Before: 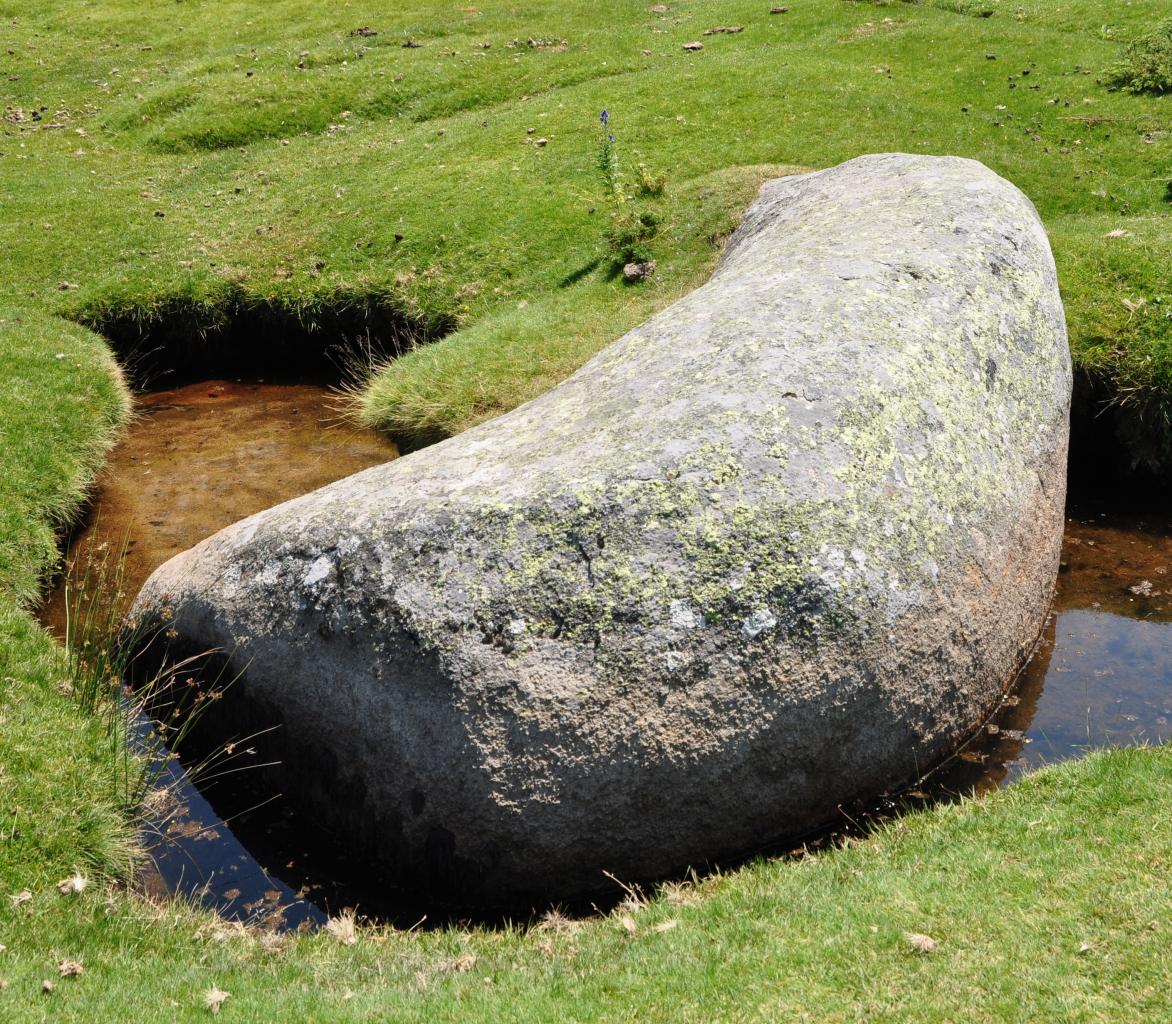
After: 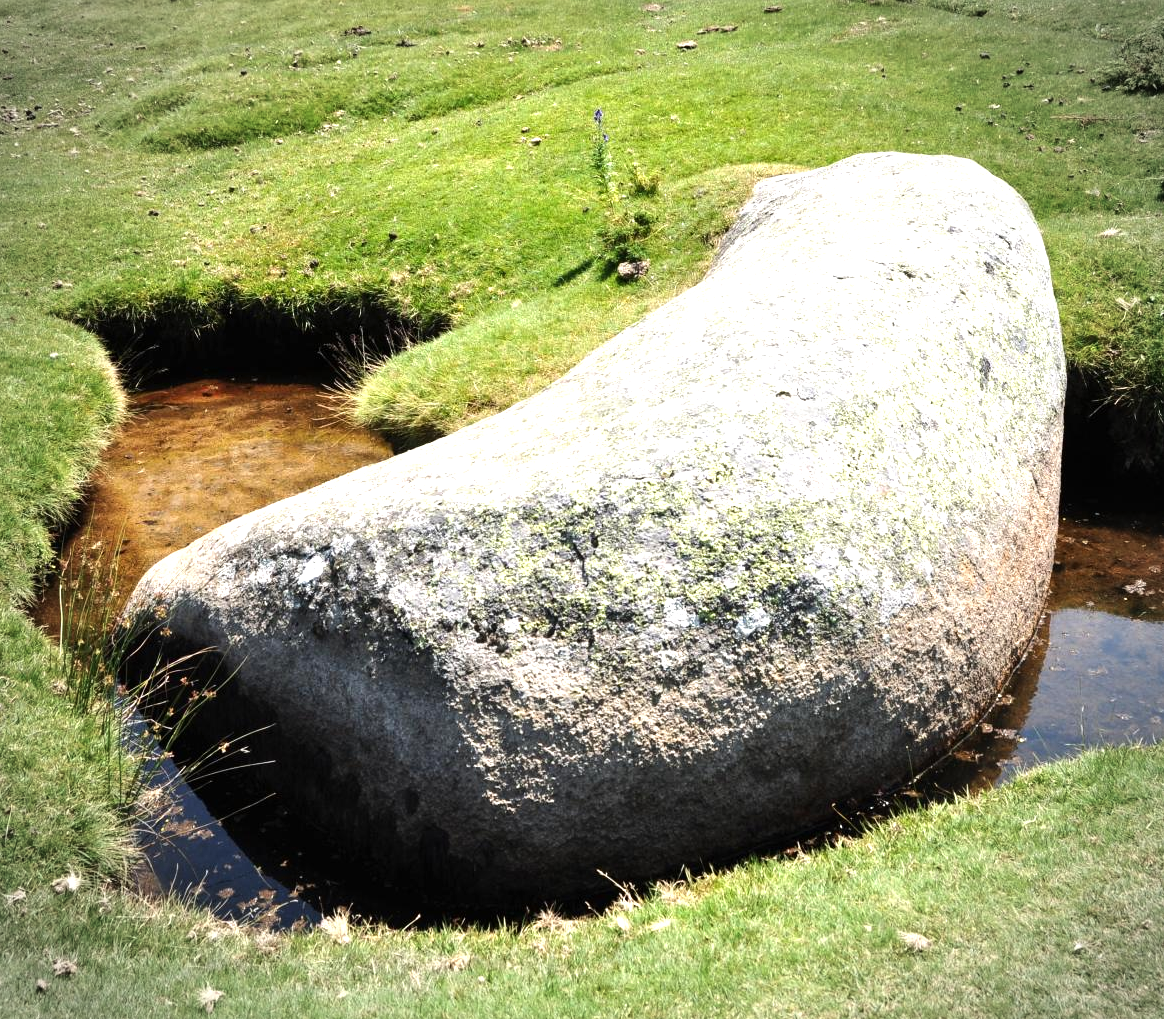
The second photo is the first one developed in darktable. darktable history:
crop and rotate: left 0.614%, top 0.179%, bottom 0.309%
tone equalizer: -8 EV -0.417 EV, -7 EV -0.389 EV, -6 EV -0.333 EV, -5 EV -0.222 EV, -3 EV 0.222 EV, -2 EV 0.333 EV, -1 EV 0.389 EV, +0 EV 0.417 EV, edges refinement/feathering 500, mask exposure compensation -1.57 EV, preserve details no
exposure: exposure 0.559 EV, compensate highlight preservation false
vignetting: automatic ratio true
